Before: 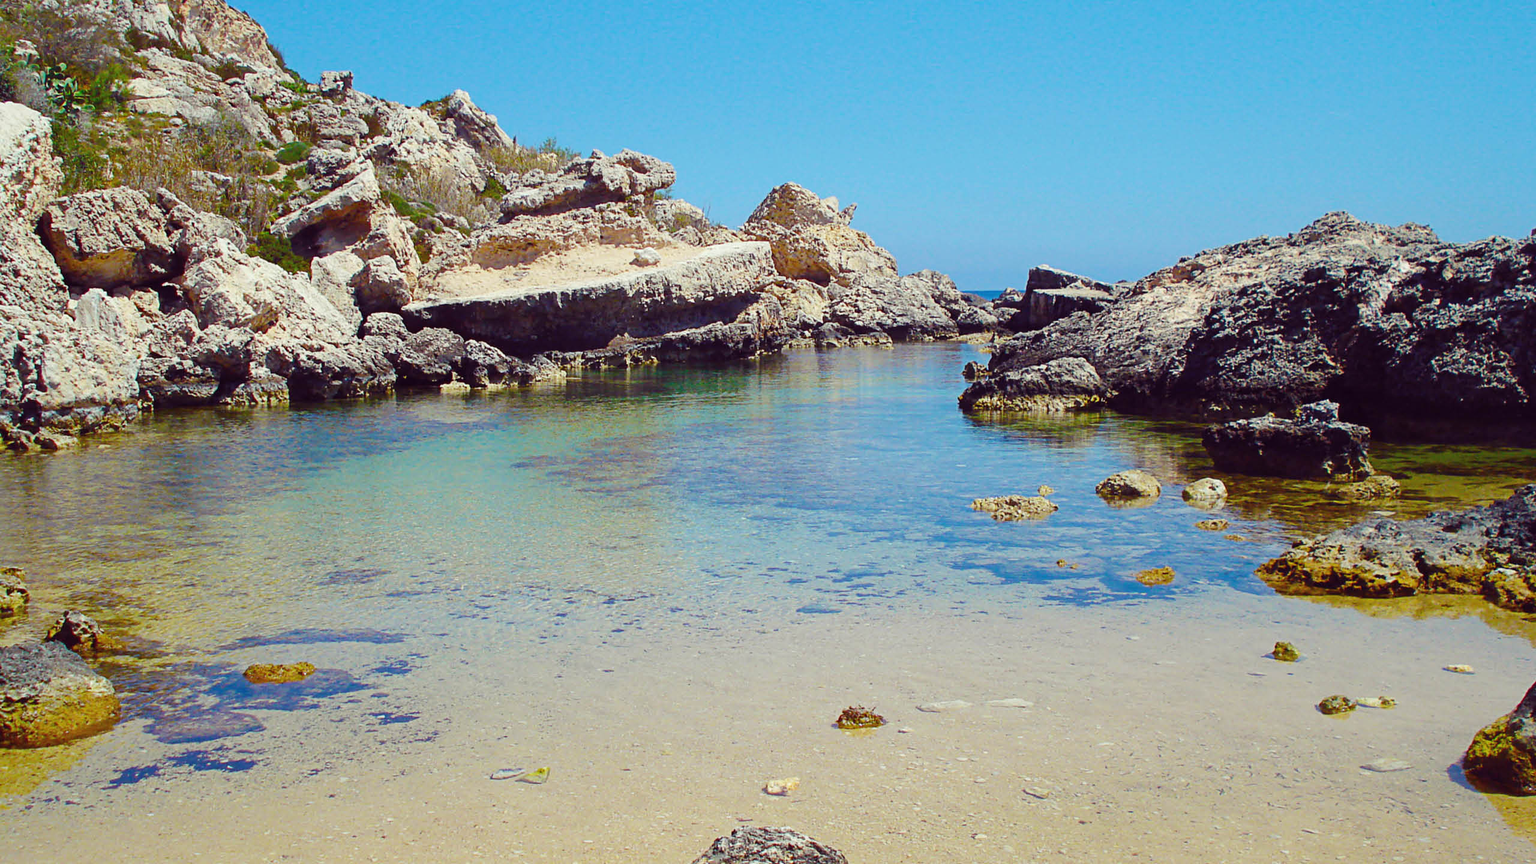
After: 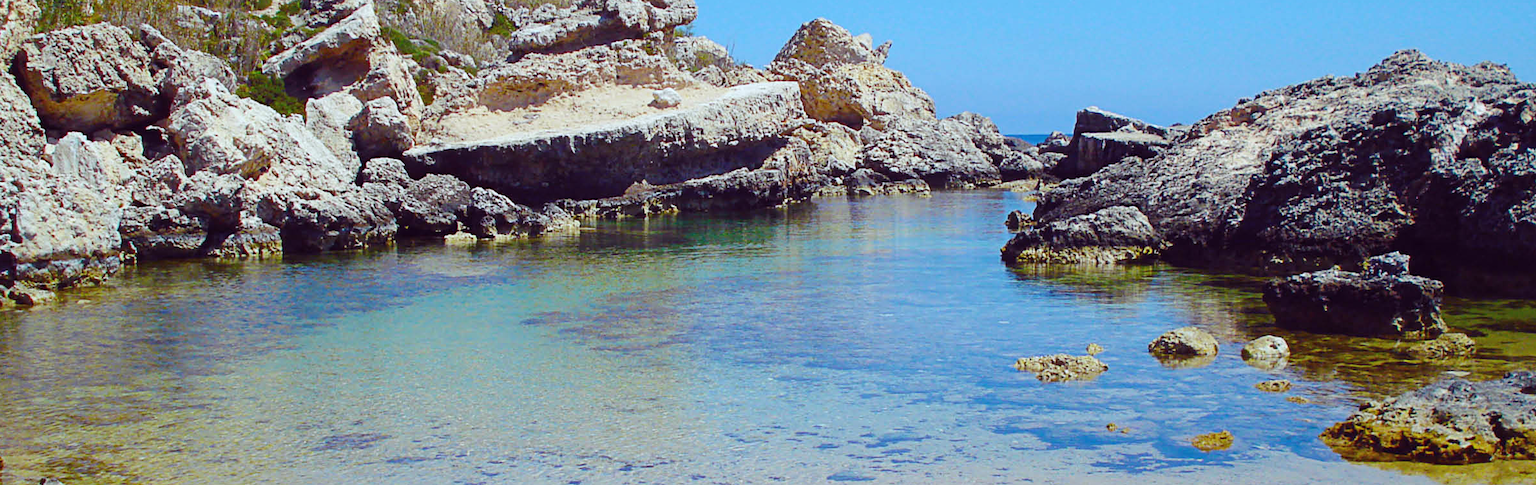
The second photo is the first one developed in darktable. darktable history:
white balance: red 0.954, blue 1.079
crop: left 1.744%, top 19.225%, right 5.069%, bottom 28.357%
exposure: compensate highlight preservation false
